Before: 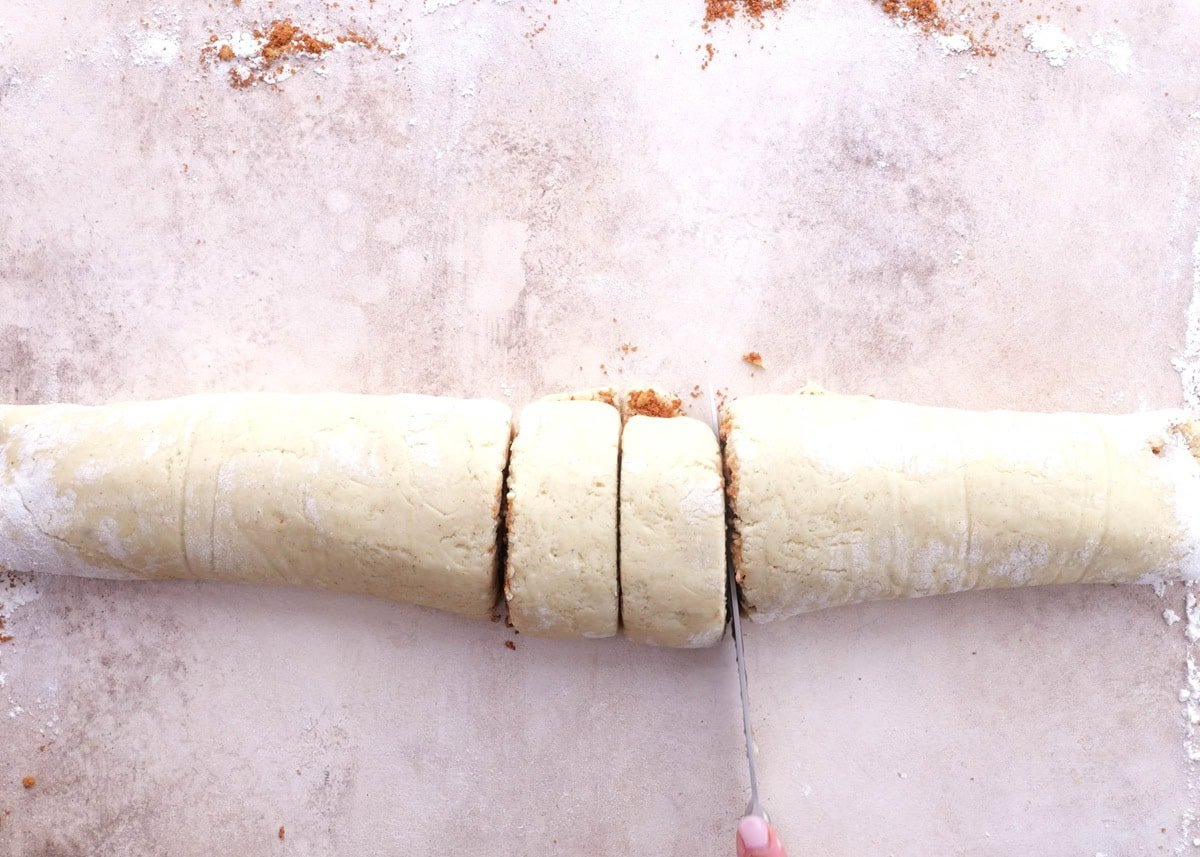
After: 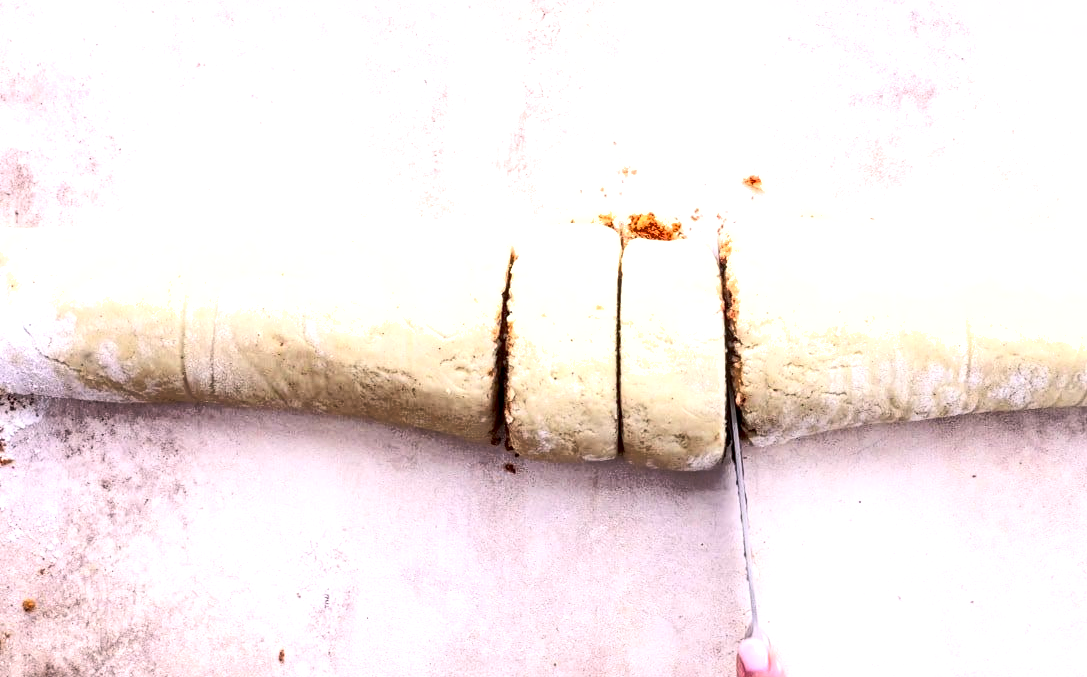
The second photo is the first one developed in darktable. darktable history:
local contrast: highlights 63%, shadows 53%, detail 169%, midtone range 0.512
exposure: exposure 0.563 EV, compensate exposure bias true, compensate highlight preservation false
contrast brightness saturation: contrast 0.392, brightness 0.098
shadows and highlights: on, module defaults
crop: top 20.751%, right 9.342%, bottom 0.245%
